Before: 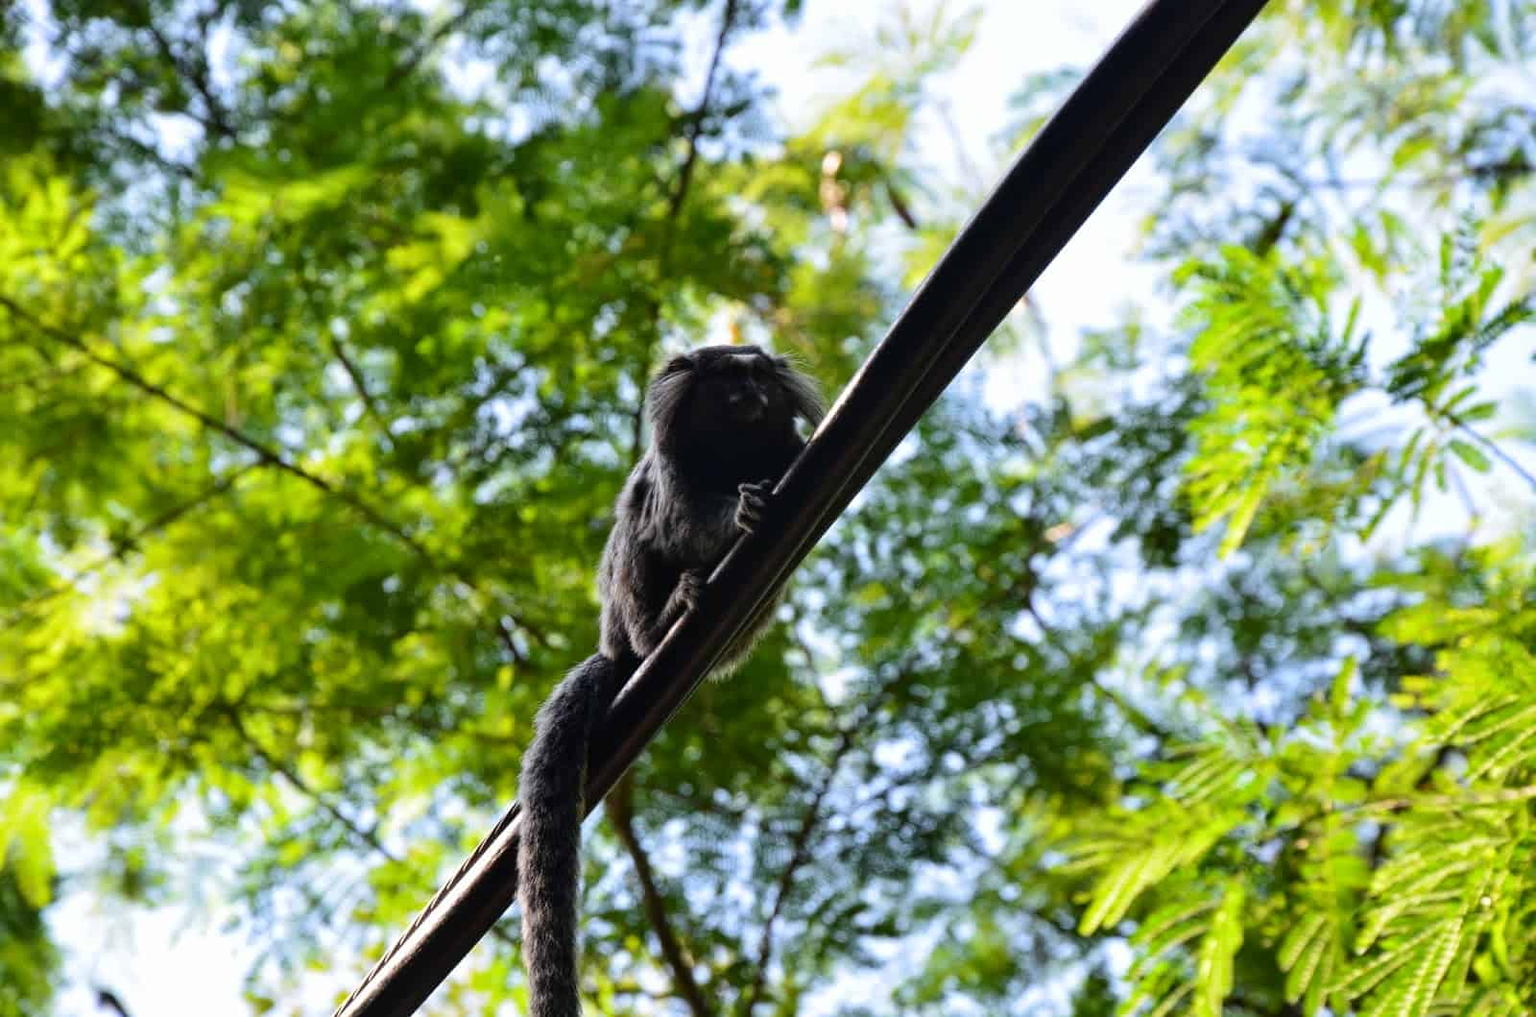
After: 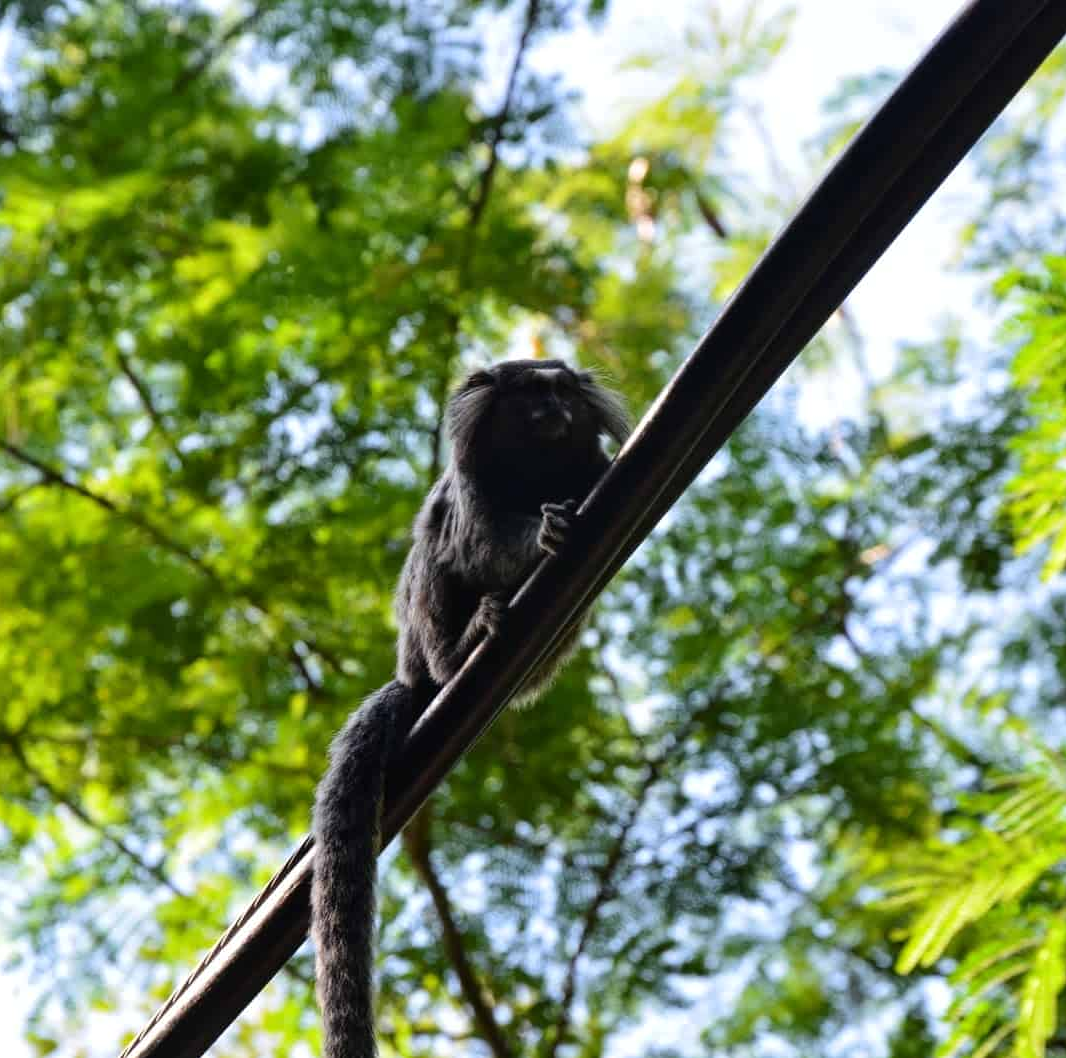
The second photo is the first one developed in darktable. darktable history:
crop and rotate: left 14.292%, right 19.041%
exposure: exposure 0.02 EV, compensate highlight preservation false
